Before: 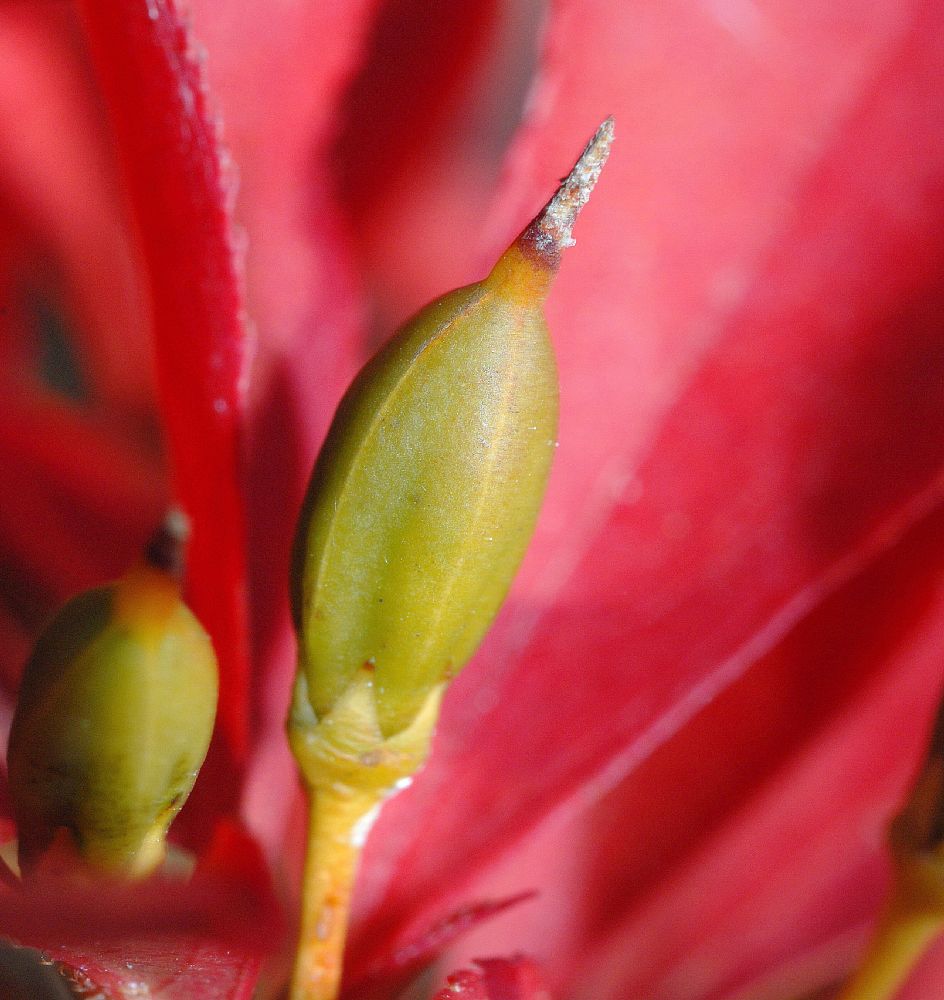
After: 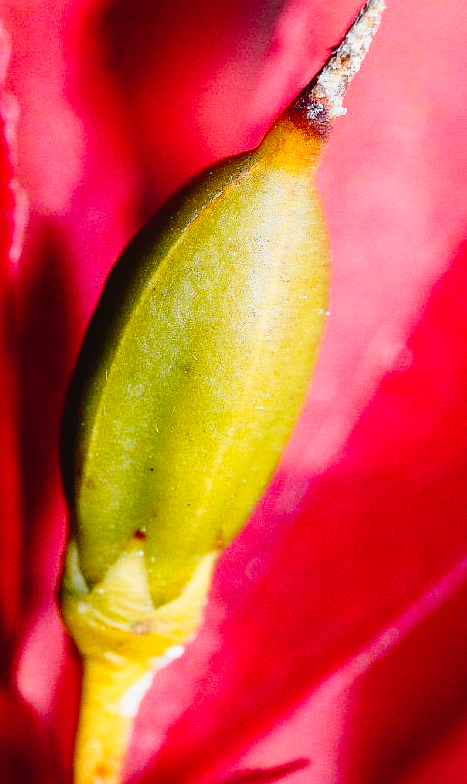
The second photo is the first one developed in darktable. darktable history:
contrast brightness saturation: contrast 0.197, brightness -0.104, saturation 0.101
tone curve: curves: ch0 [(0, 0.022) (0.177, 0.086) (0.392, 0.438) (0.704, 0.844) (0.858, 0.938) (1, 0.981)]; ch1 [(0, 0) (0.402, 0.36) (0.476, 0.456) (0.498, 0.501) (0.518, 0.521) (0.58, 0.598) (0.619, 0.65) (0.692, 0.737) (1, 1)]; ch2 [(0, 0) (0.415, 0.438) (0.483, 0.499) (0.503, 0.507) (0.526, 0.537) (0.563, 0.624) (0.626, 0.714) (0.699, 0.753) (0.997, 0.858)], preserve colors none
crop and rotate: angle 0.024°, left 24.304%, top 13.117%, right 26.137%, bottom 8.43%
exposure: exposure -0.112 EV, compensate highlight preservation false
